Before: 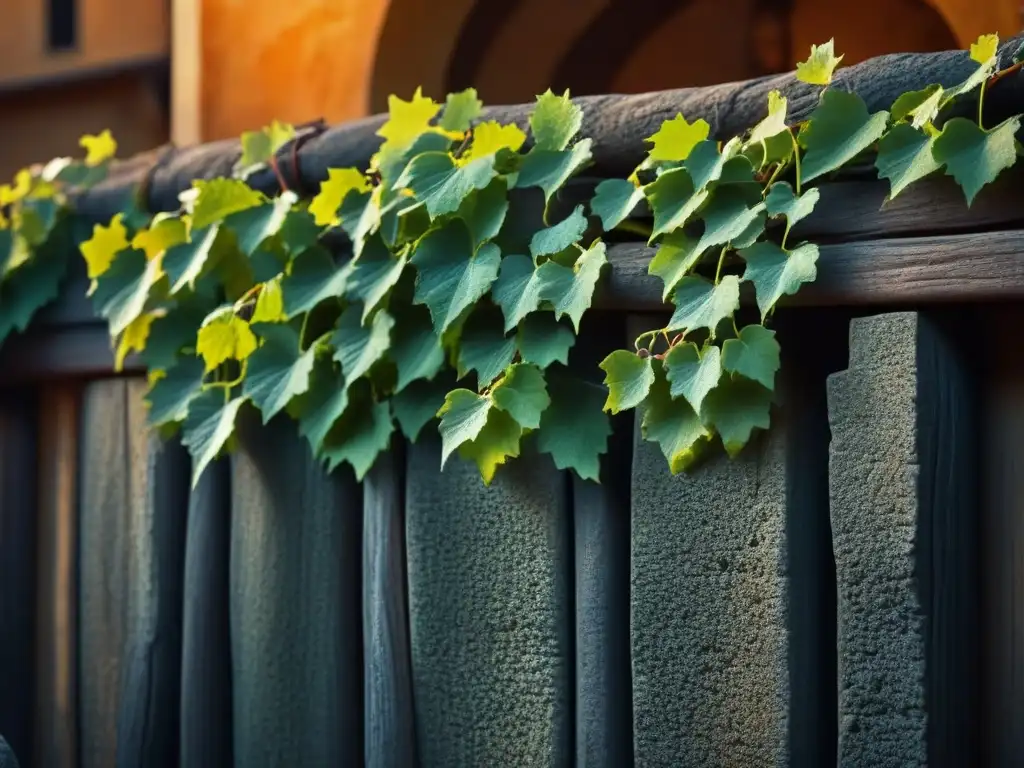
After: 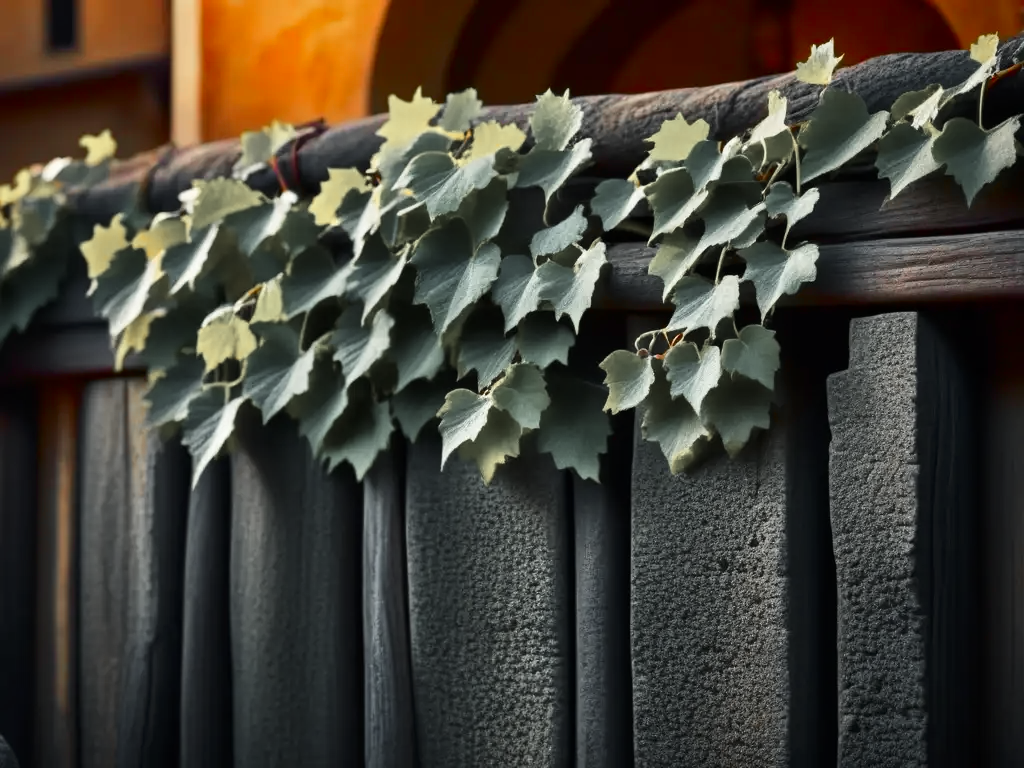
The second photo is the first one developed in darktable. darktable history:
color zones: curves: ch1 [(0, 0.638) (0.193, 0.442) (0.286, 0.15) (0.429, 0.14) (0.571, 0.142) (0.714, 0.154) (0.857, 0.175) (1, 0.638)]
contrast brightness saturation: contrast 0.13, brightness -0.05, saturation 0.16
